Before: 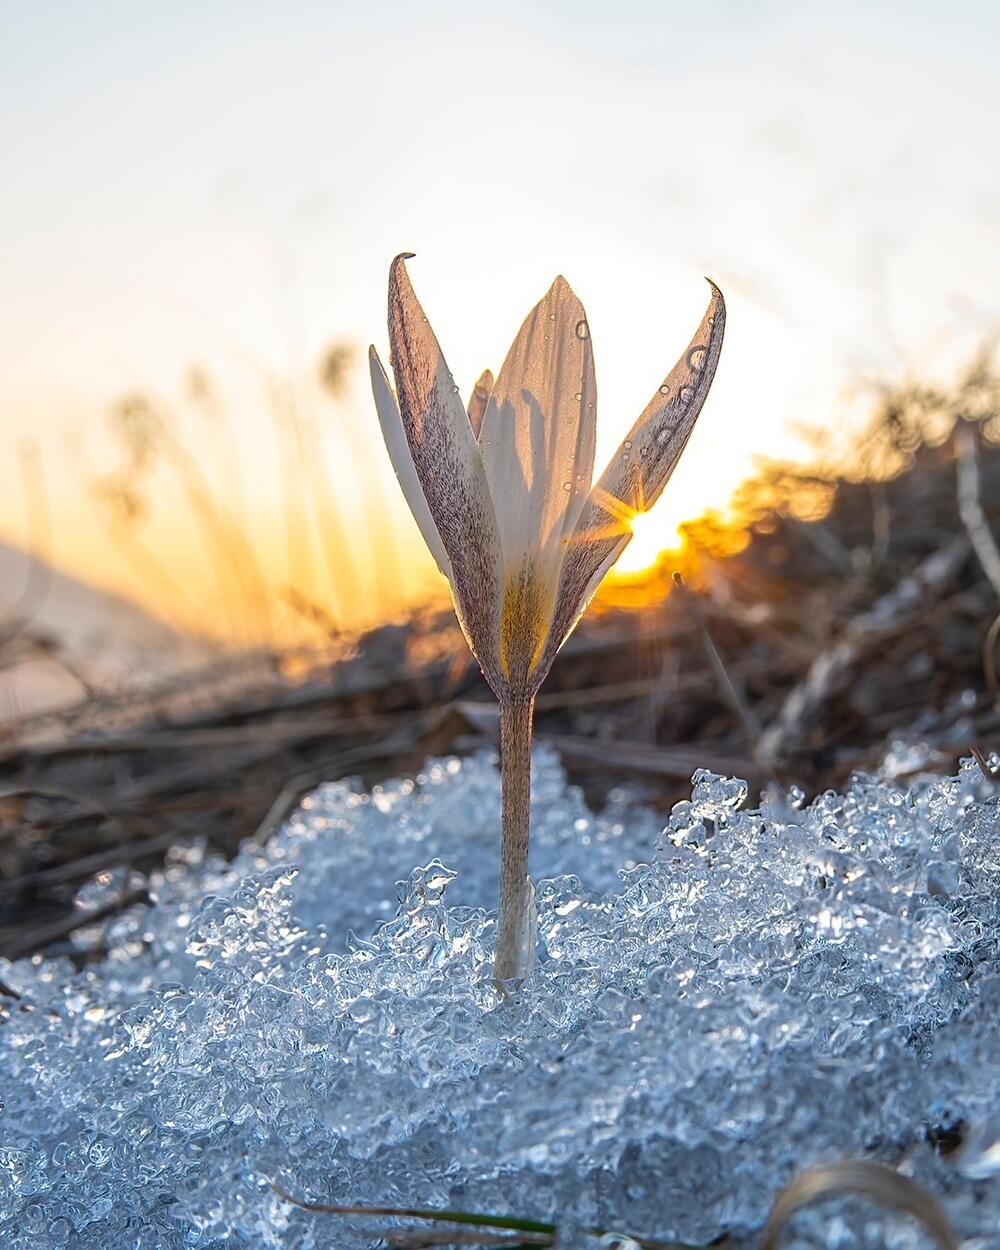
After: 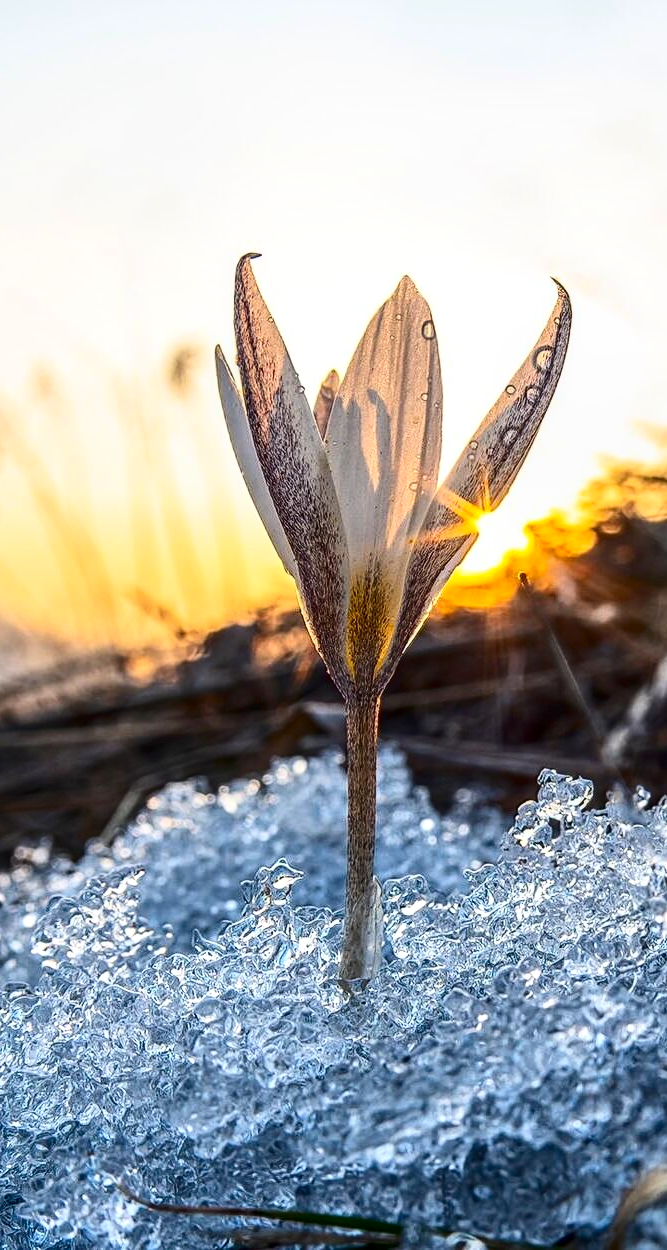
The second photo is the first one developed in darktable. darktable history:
crop and rotate: left 15.446%, right 17.836%
base curve: curves: ch0 [(0, 0) (0.297, 0.298) (1, 1)], preserve colors none
local contrast: on, module defaults
contrast brightness saturation: contrast 0.32, brightness -0.08, saturation 0.17
